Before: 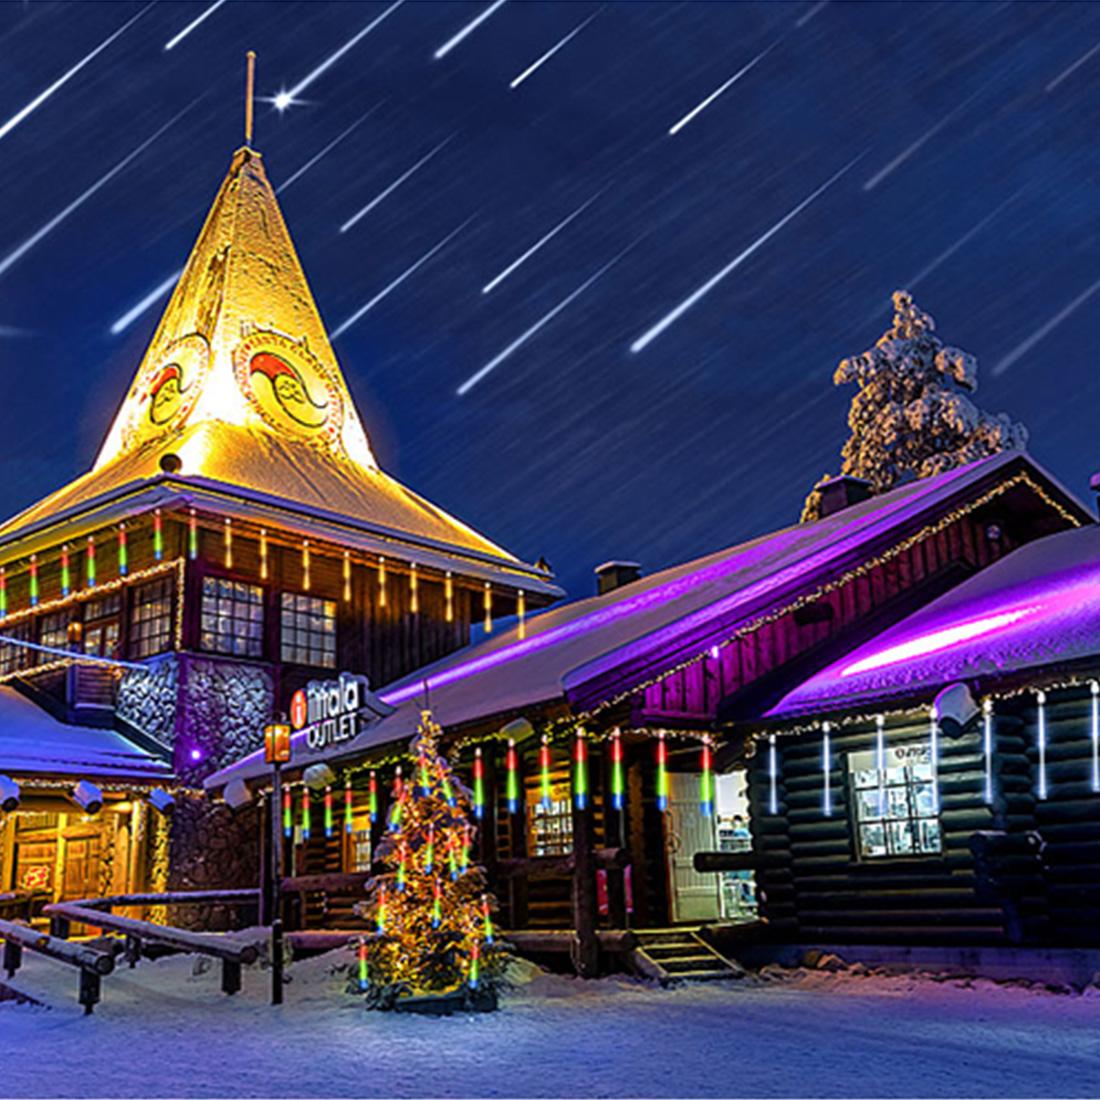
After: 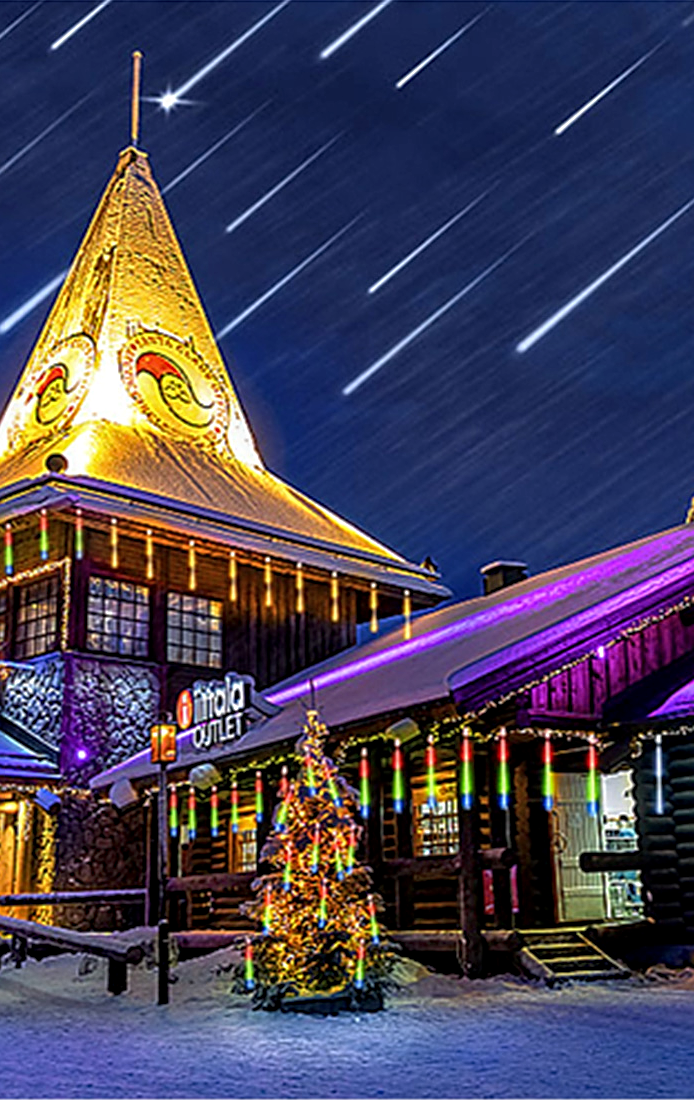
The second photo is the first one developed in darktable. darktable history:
sharpen: on, module defaults
crop: left 10.435%, right 26.439%
tone equalizer: edges refinement/feathering 500, mask exposure compensation -1.57 EV, preserve details no
local contrast: detail 130%
